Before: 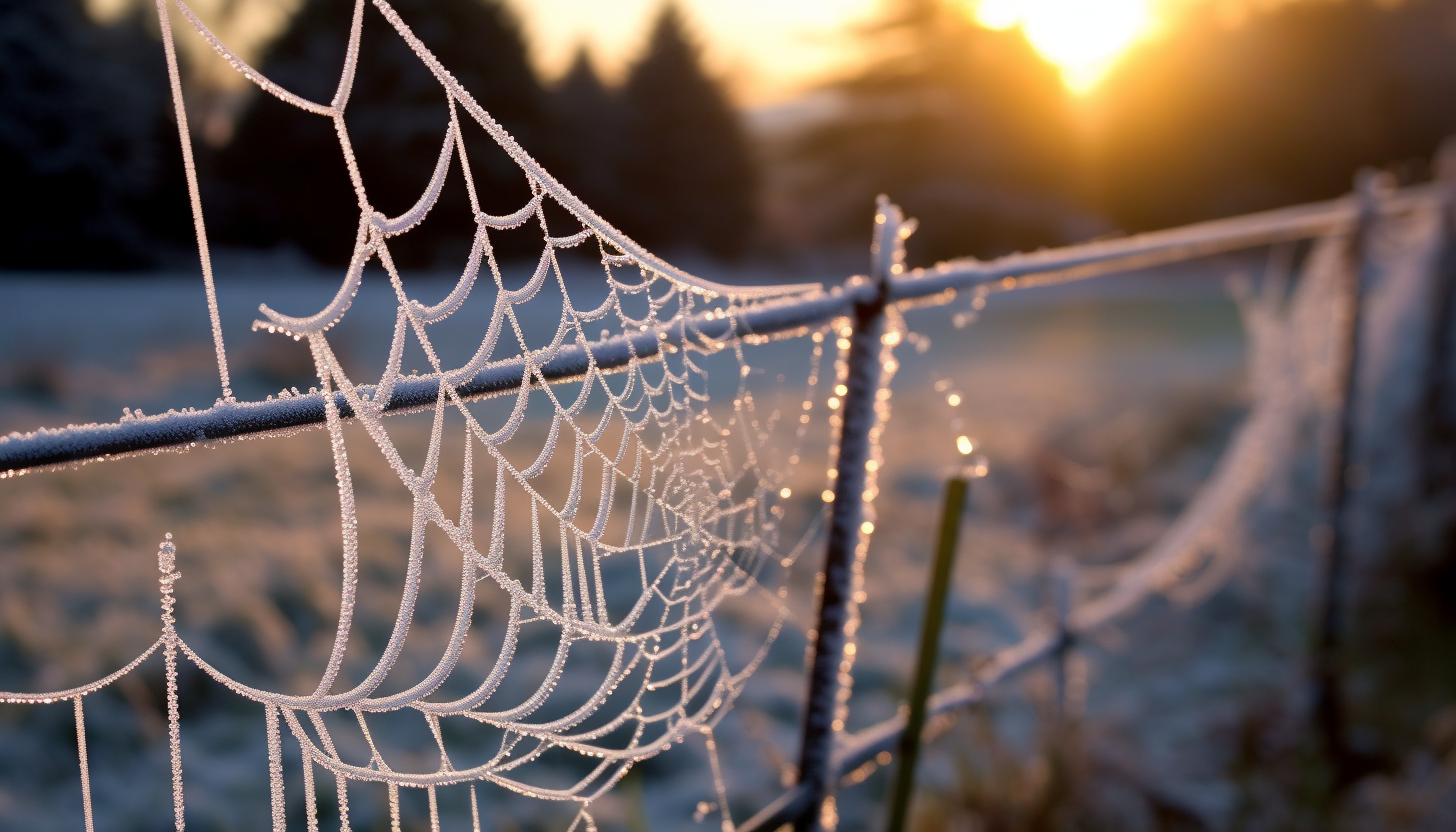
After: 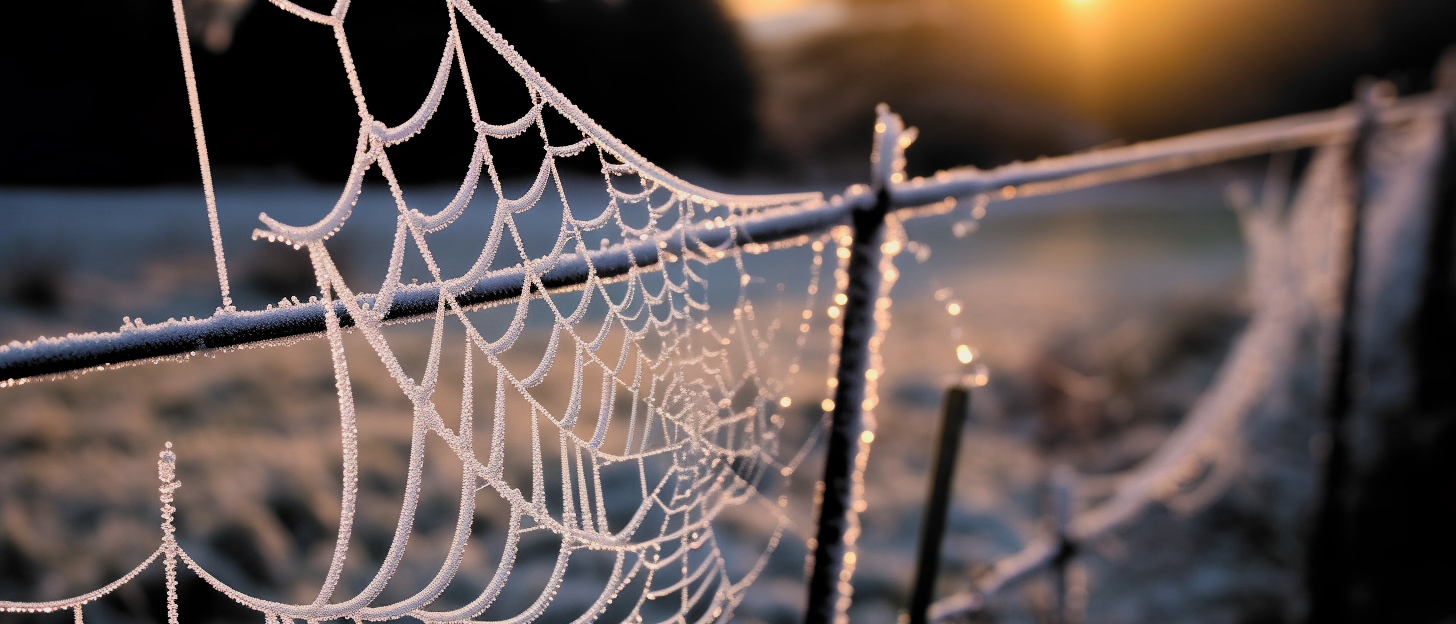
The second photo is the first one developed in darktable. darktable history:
filmic rgb: black relative exposure -5.08 EV, white relative exposure 3.51 EV, hardness 3.16, contrast 1.401, highlights saturation mix -29.03%, color science v6 (2022)
crop: top 11.035%, bottom 13.88%
